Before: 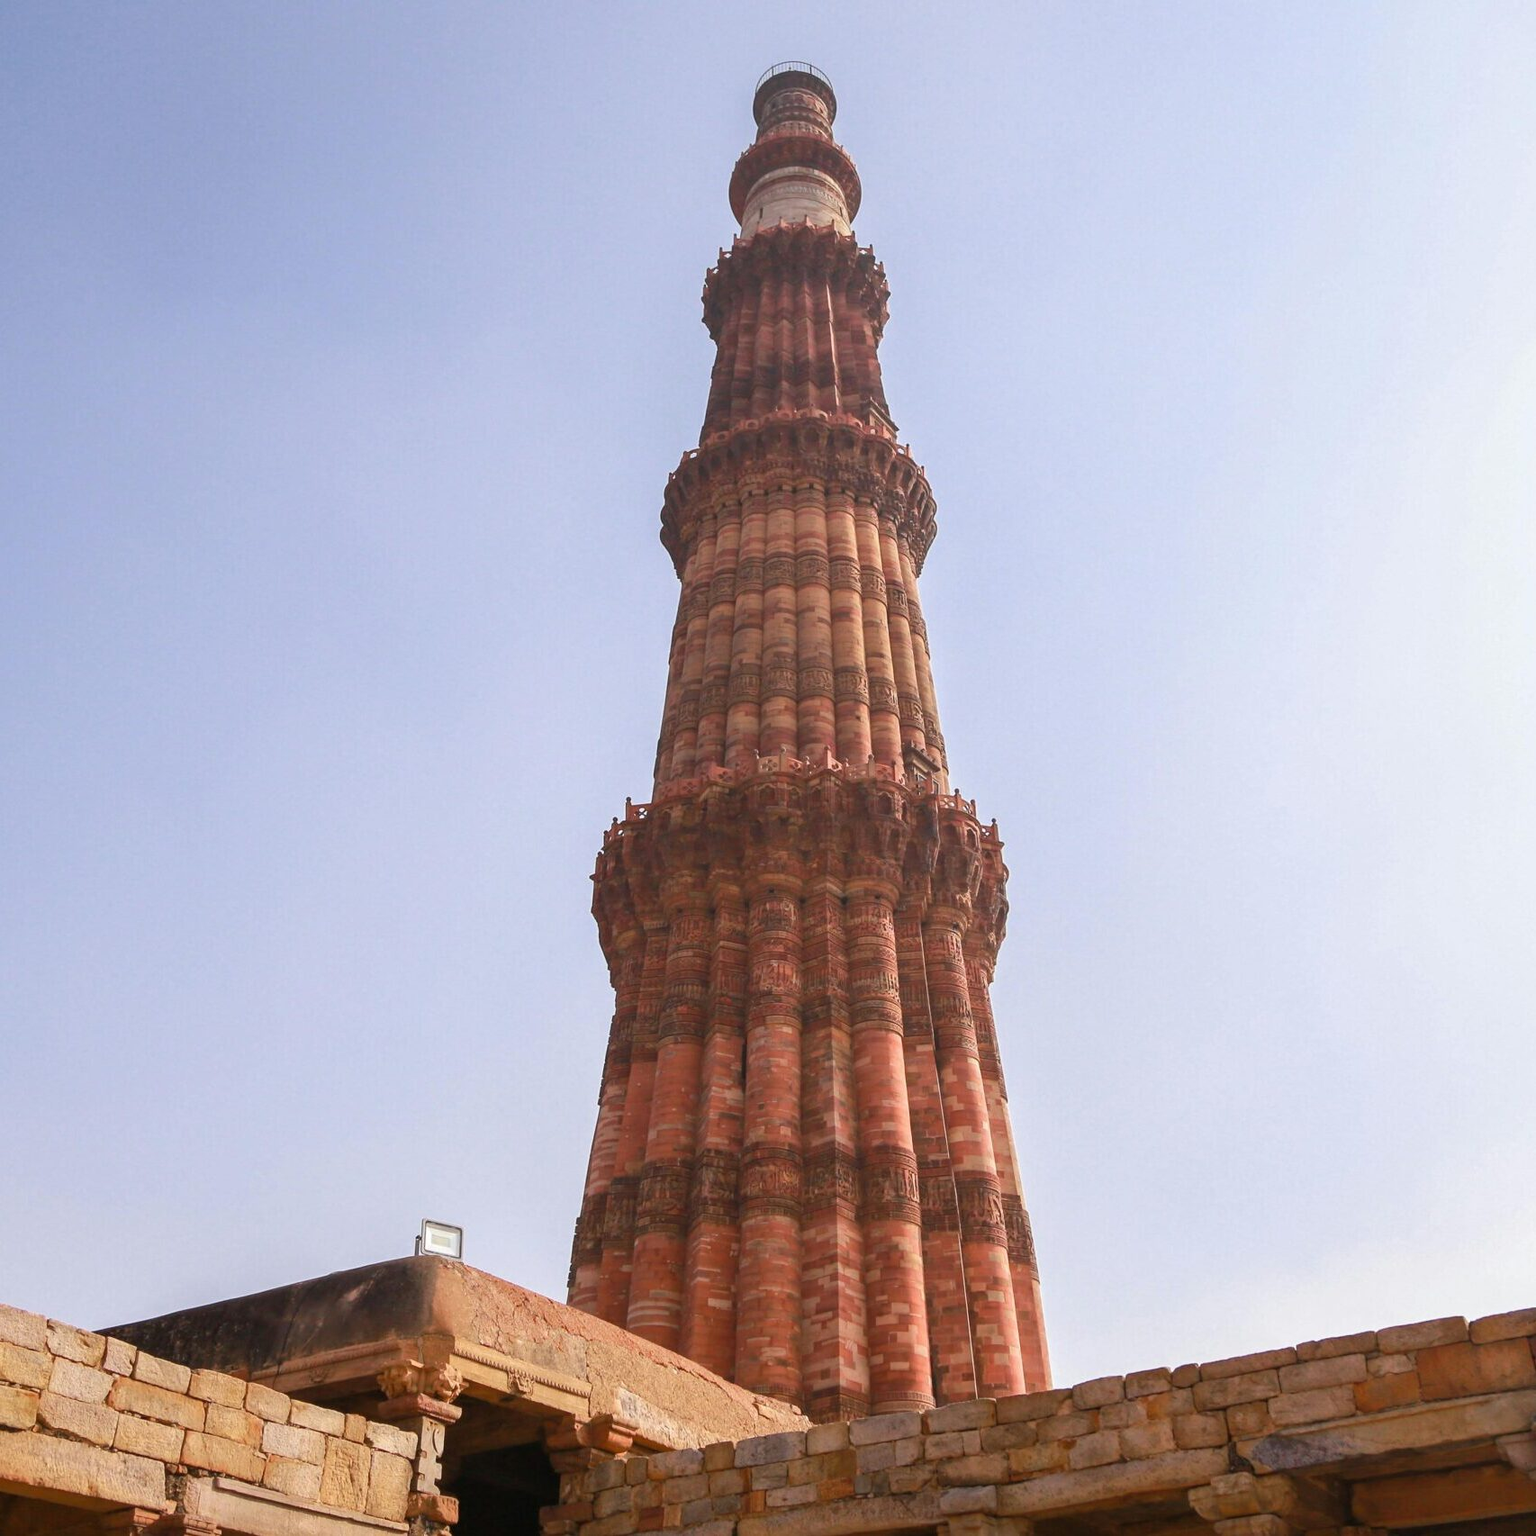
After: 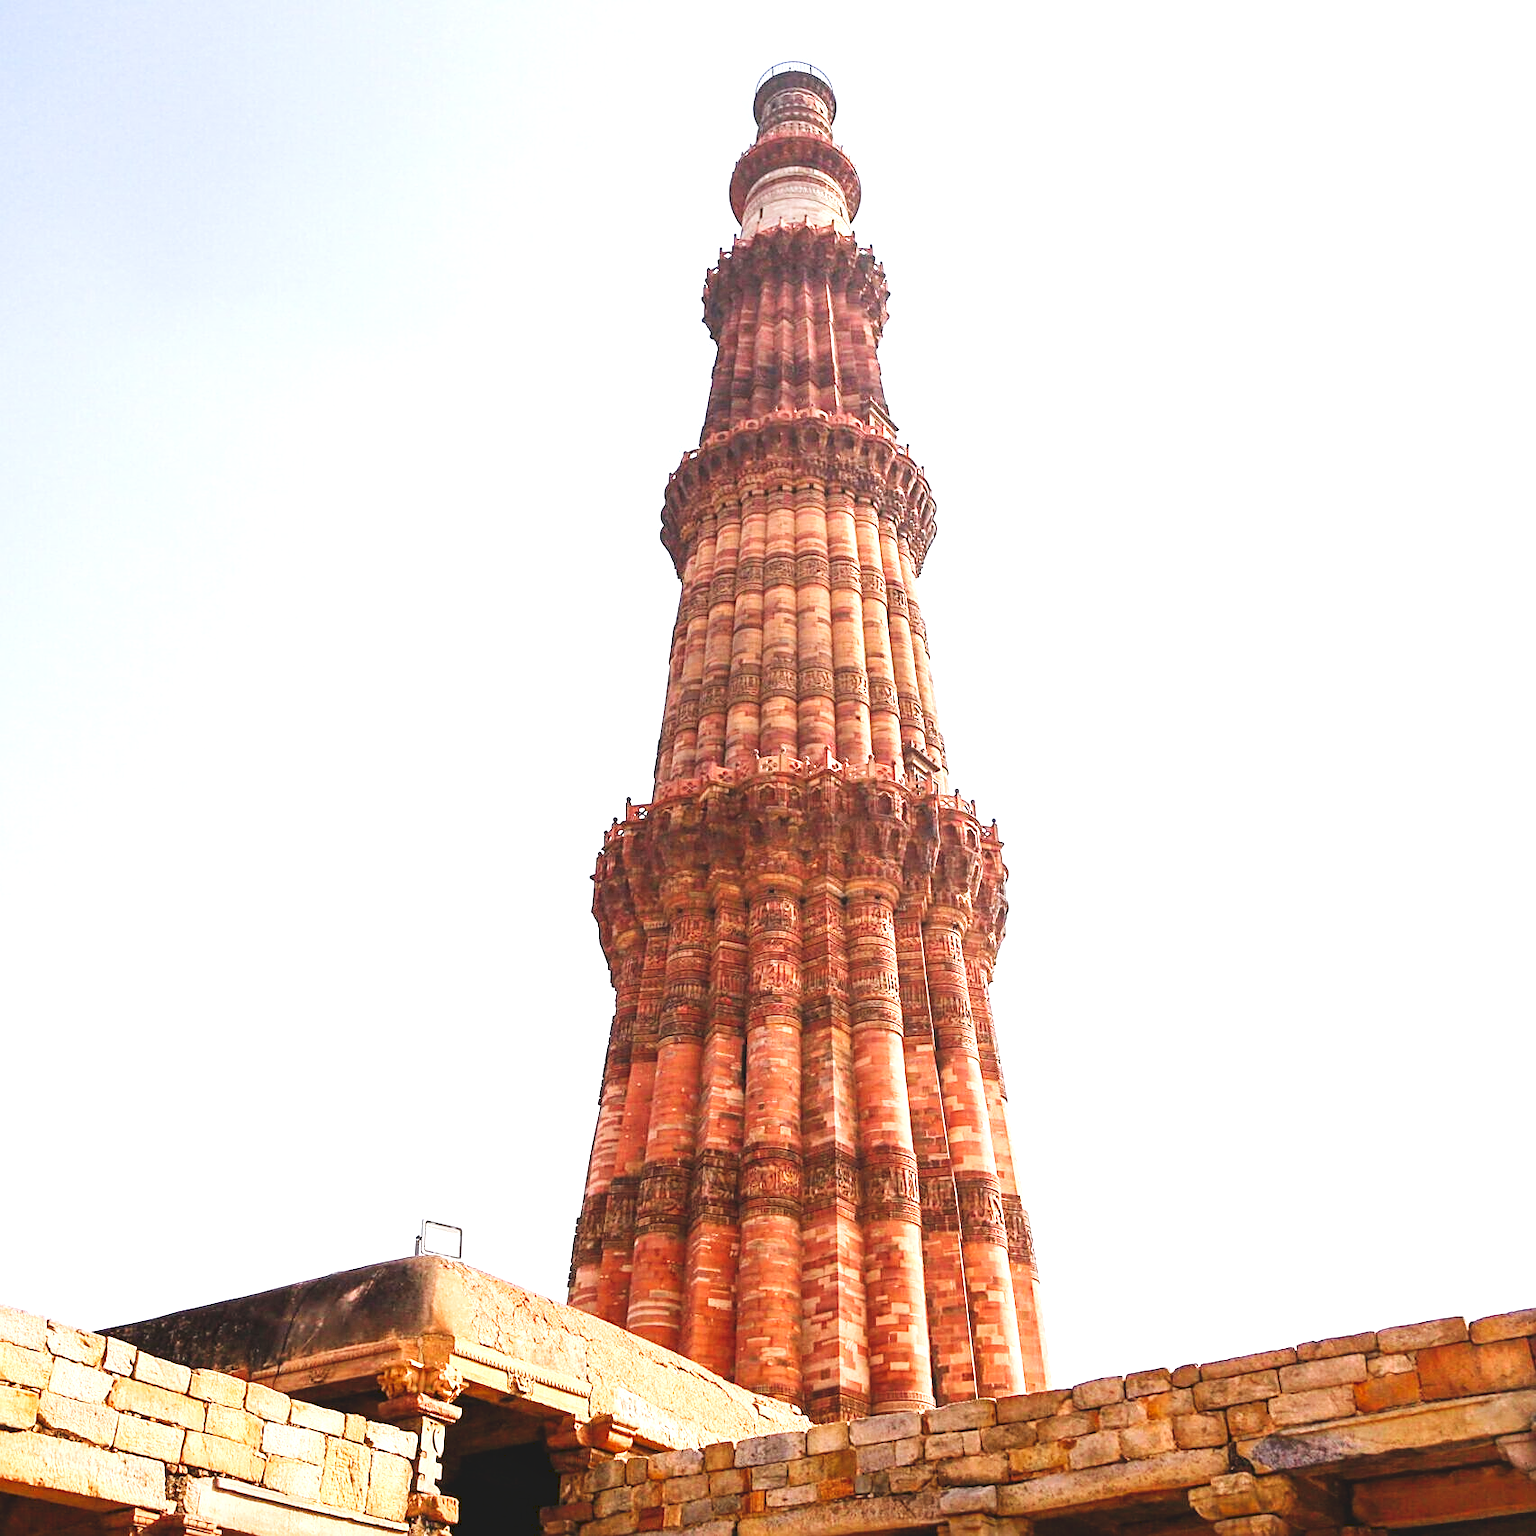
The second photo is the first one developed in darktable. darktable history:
sharpen: on, module defaults
tone curve: curves: ch0 [(0, 0) (0.003, 0.103) (0.011, 0.103) (0.025, 0.105) (0.044, 0.108) (0.069, 0.108) (0.1, 0.111) (0.136, 0.121) (0.177, 0.145) (0.224, 0.174) (0.277, 0.223) (0.335, 0.289) (0.399, 0.374) (0.468, 0.47) (0.543, 0.579) (0.623, 0.687) (0.709, 0.787) (0.801, 0.879) (0.898, 0.942) (1, 1)], preserve colors none
exposure: black level correction 0.001, exposure 1.116 EV, compensate highlight preservation false
local contrast: highlights 100%, shadows 100%, detail 120%, midtone range 0.2
